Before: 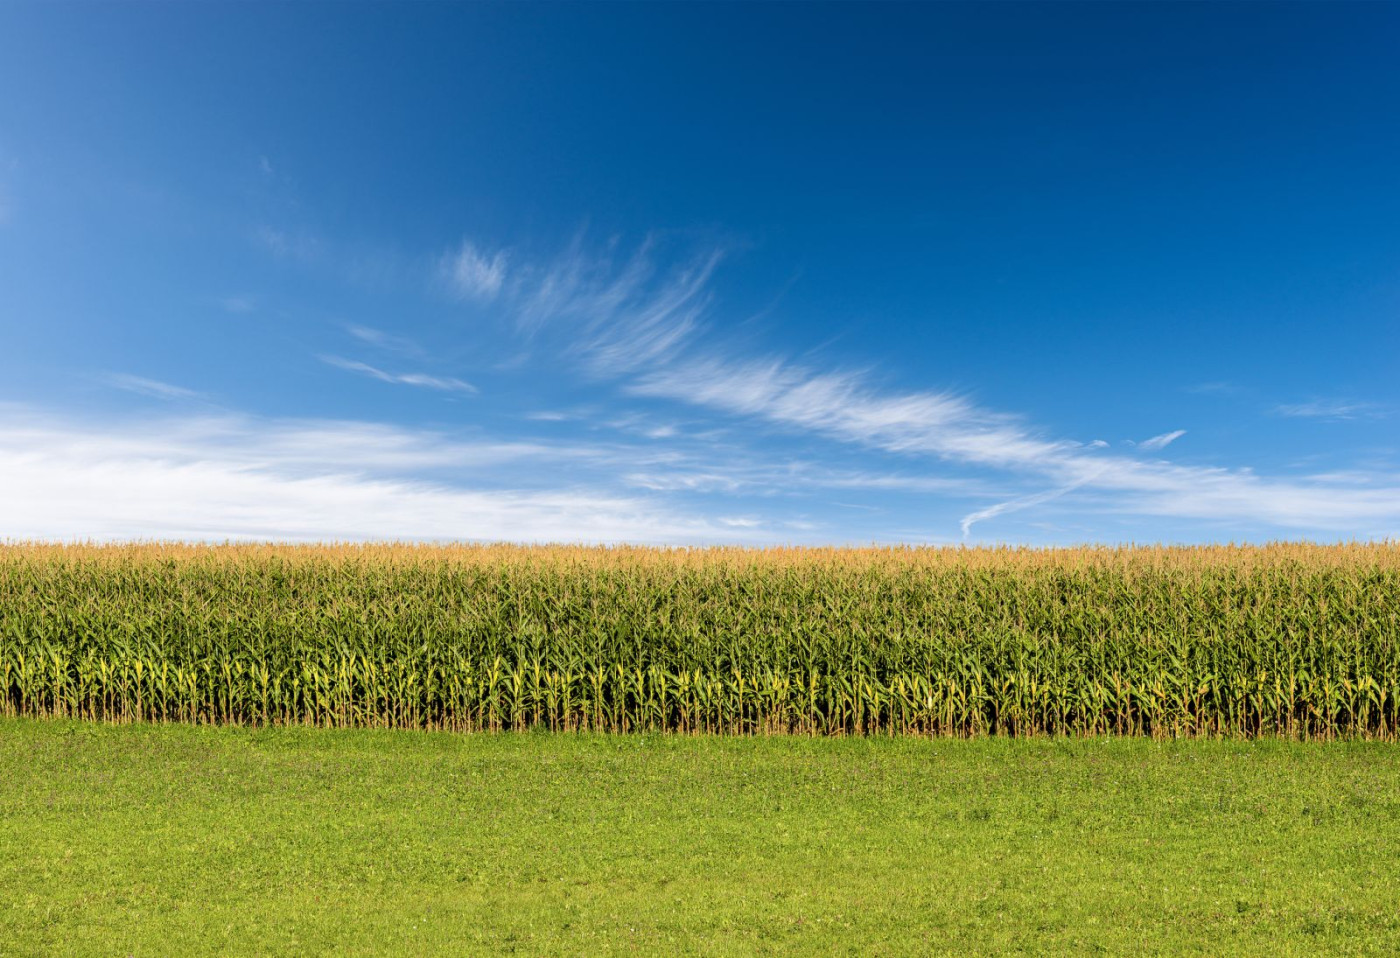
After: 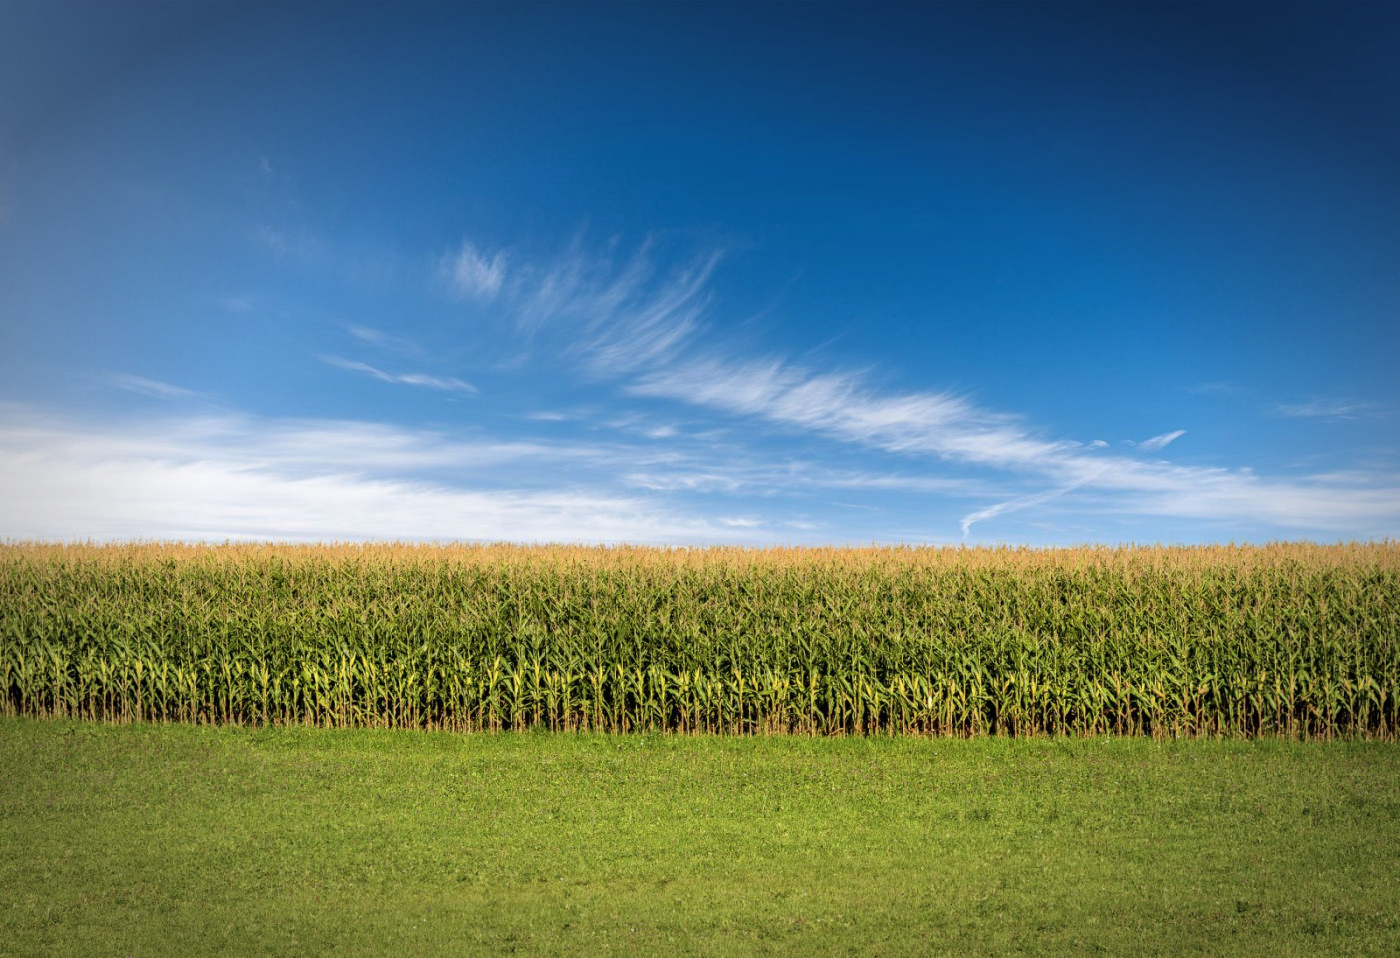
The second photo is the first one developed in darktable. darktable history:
vignetting: fall-off start 70.97%, brightness -0.584, saturation -0.118, width/height ratio 1.333
color calibration: illuminant same as pipeline (D50), adaptation none (bypass), gamut compression 1.72
